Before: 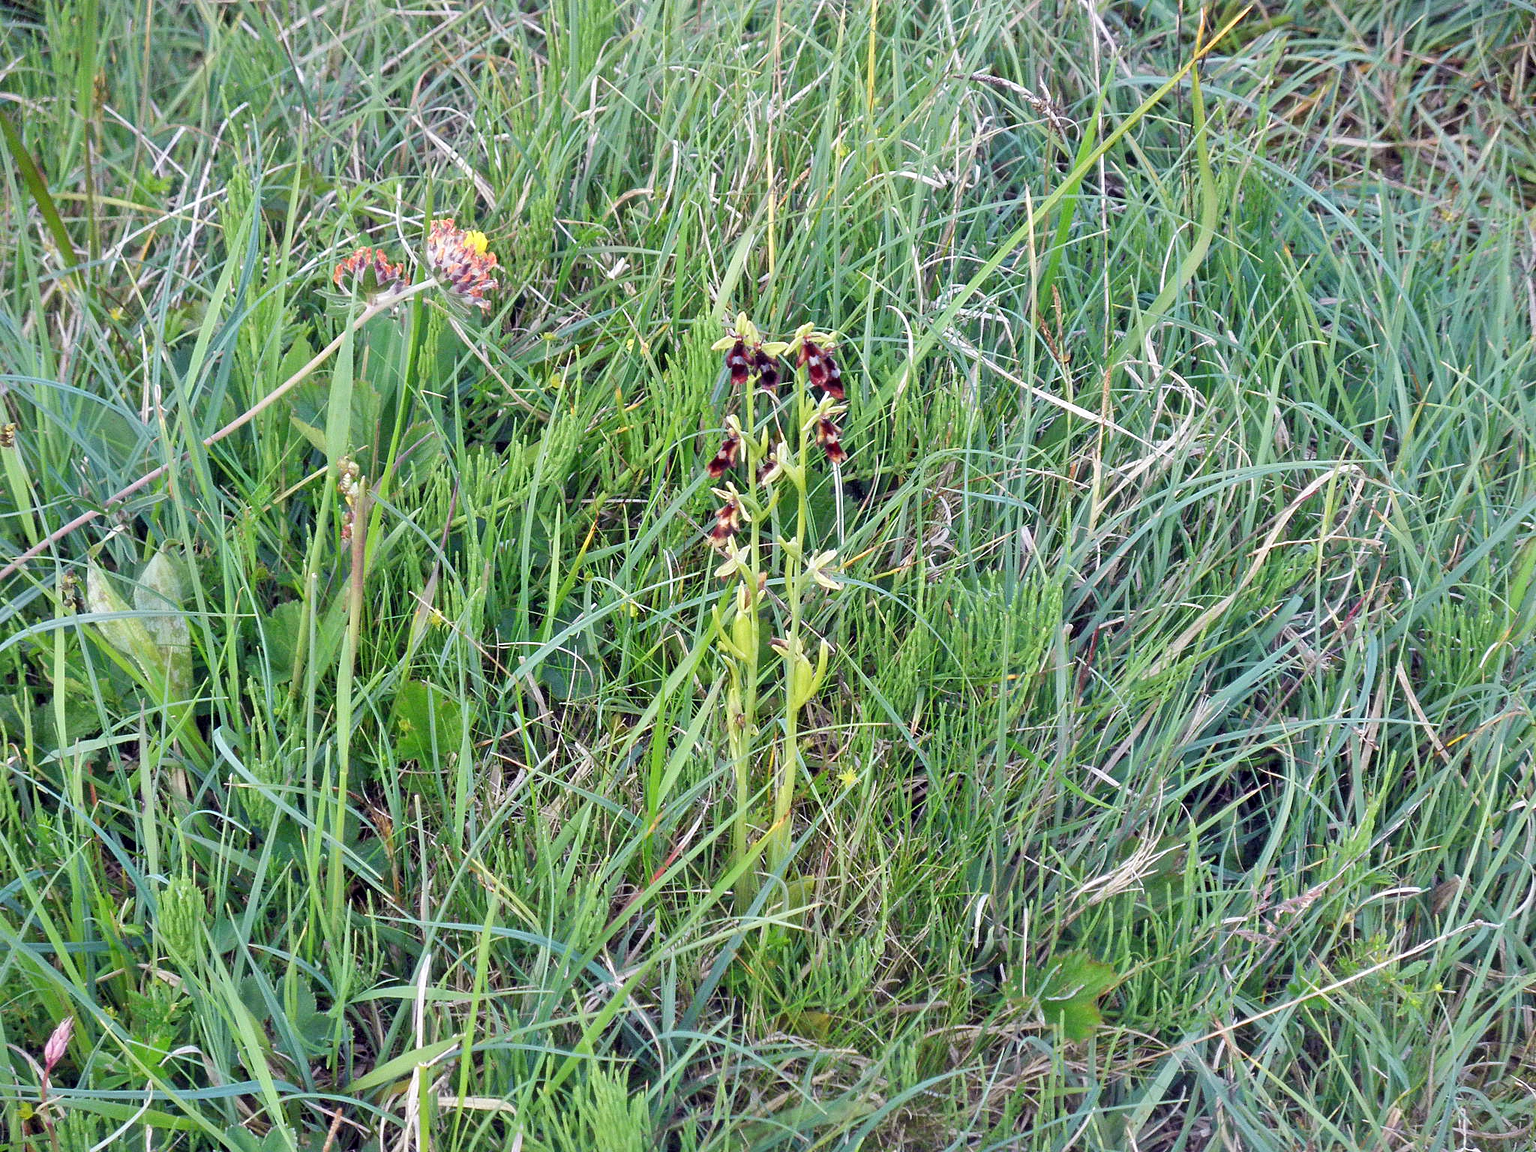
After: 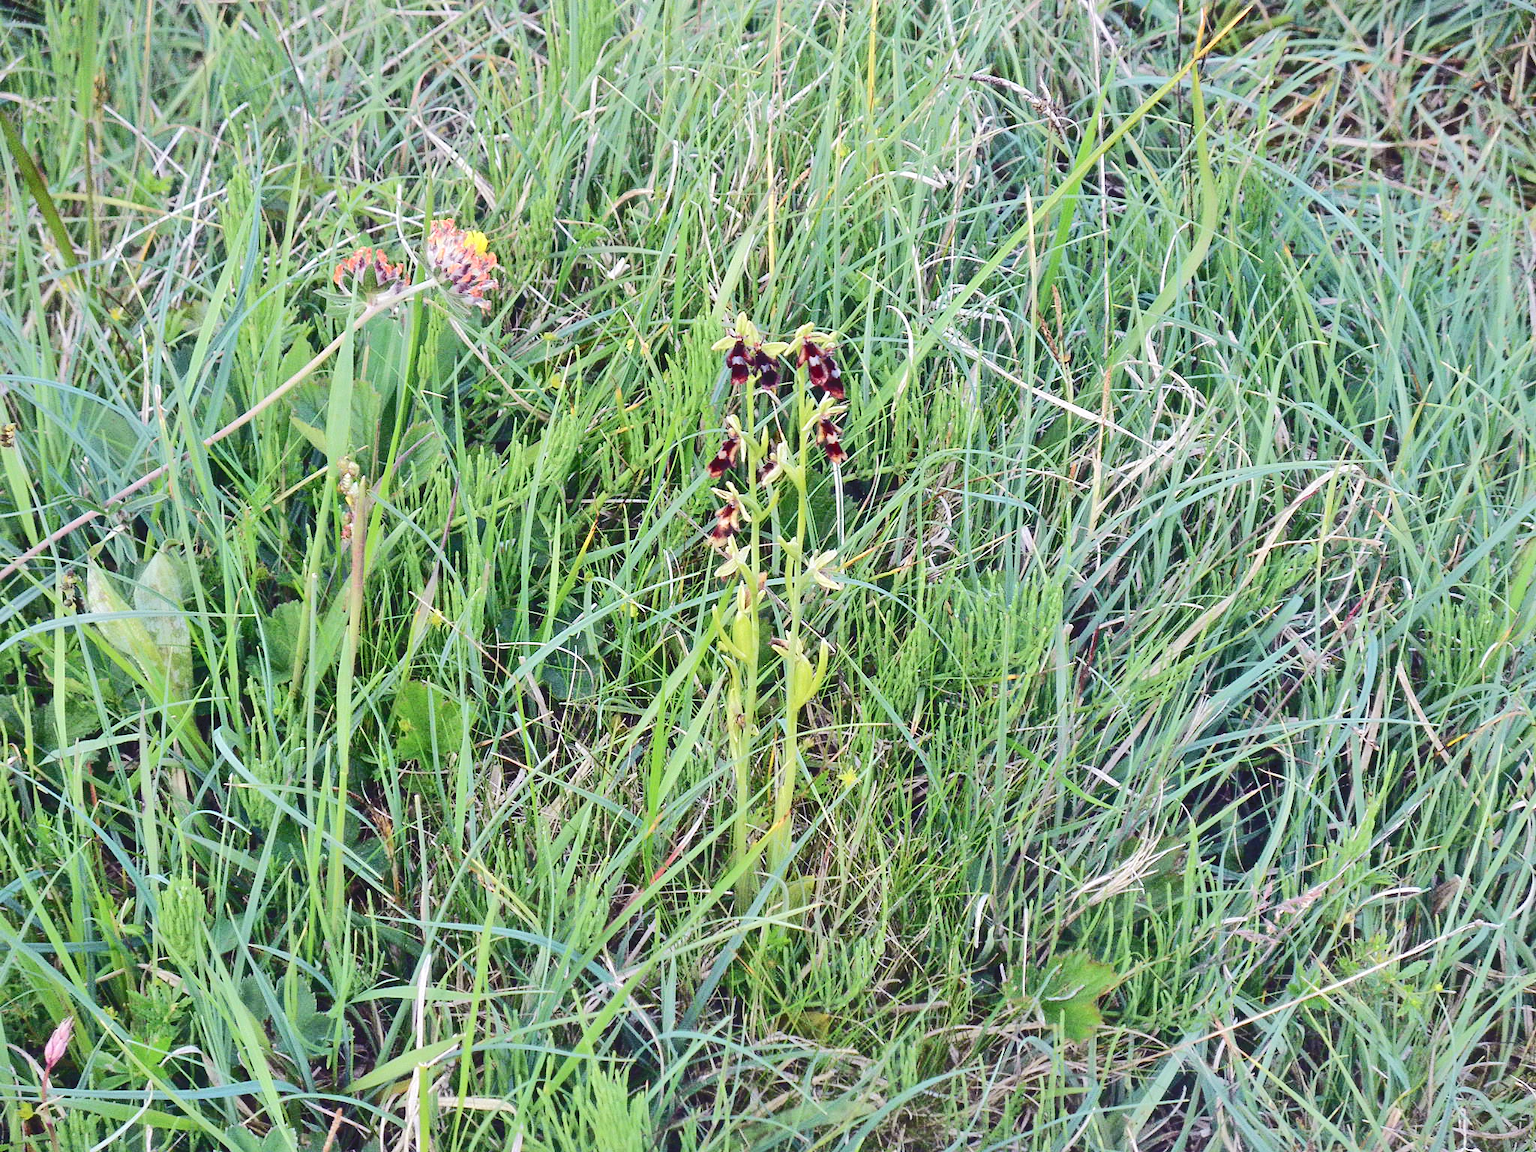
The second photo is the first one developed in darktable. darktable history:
tone curve: curves: ch0 [(0, 0) (0.003, 0.108) (0.011, 0.112) (0.025, 0.117) (0.044, 0.126) (0.069, 0.133) (0.1, 0.146) (0.136, 0.158) (0.177, 0.178) (0.224, 0.212) (0.277, 0.256) (0.335, 0.331) (0.399, 0.423) (0.468, 0.538) (0.543, 0.641) (0.623, 0.721) (0.709, 0.792) (0.801, 0.845) (0.898, 0.917) (1, 1)], color space Lab, independent channels, preserve colors none
